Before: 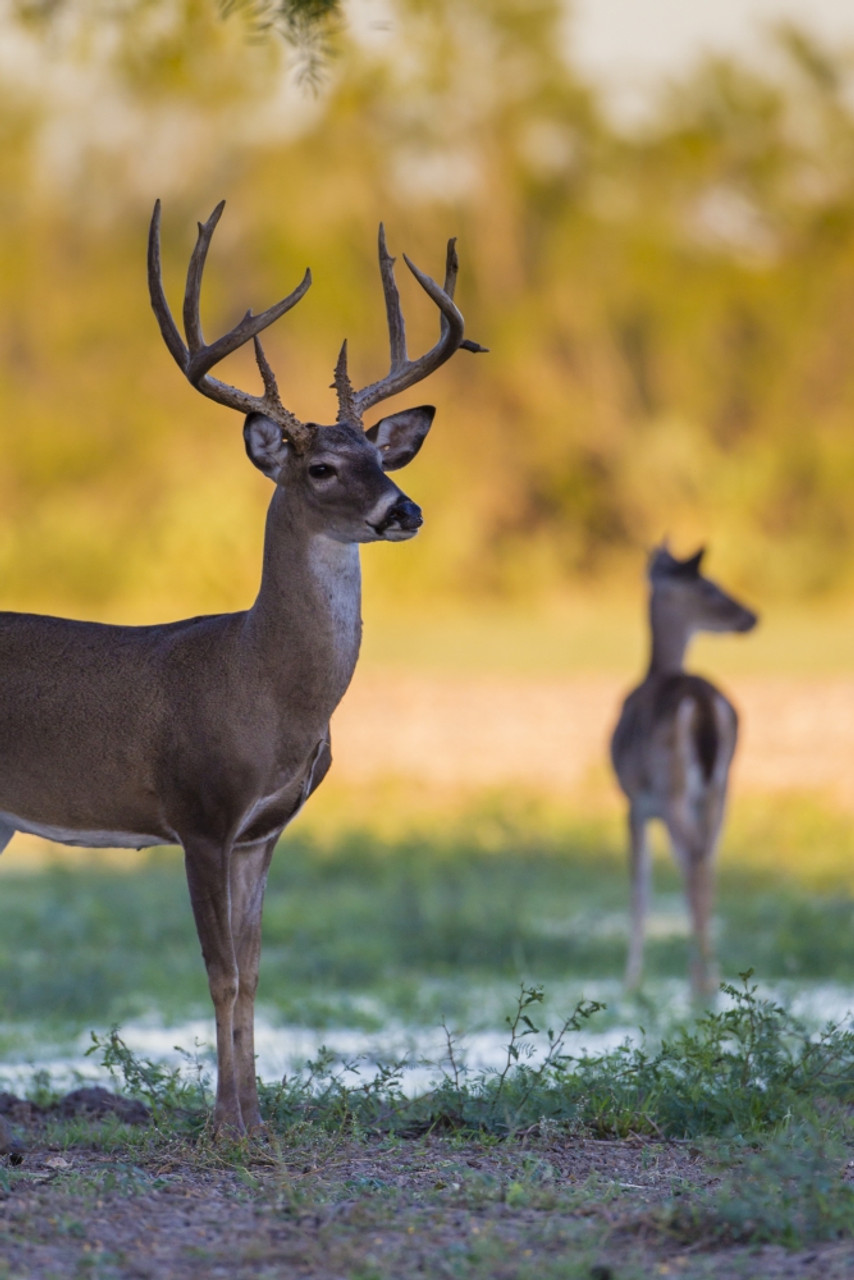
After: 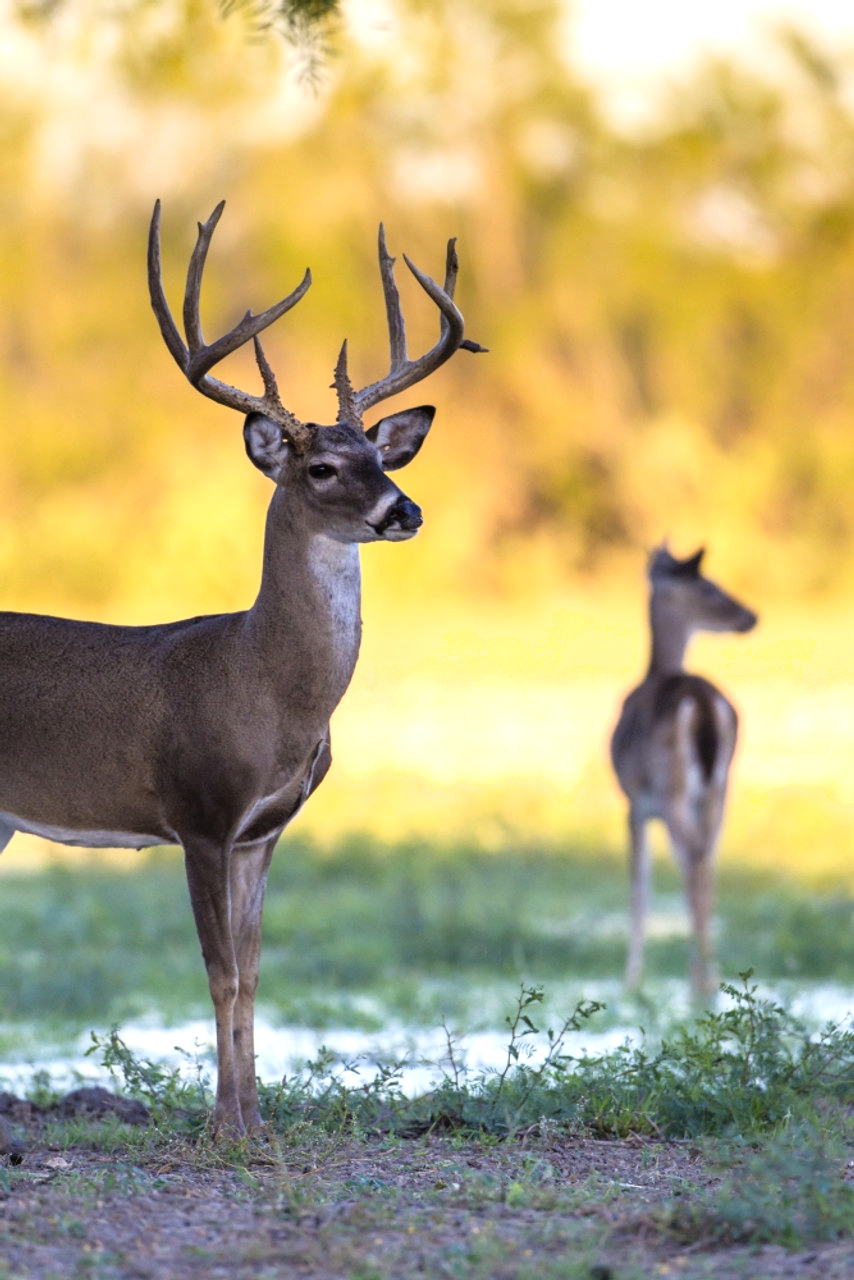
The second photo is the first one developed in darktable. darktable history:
tone equalizer: -8 EV -0.751 EV, -7 EV -0.719 EV, -6 EV -0.574 EV, -5 EV -0.39 EV, -3 EV 0.405 EV, -2 EV 0.6 EV, -1 EV 0.689 EV, +0 EV 0.749 EV
shadows and highlights: shadows -0.749, highlights 38.04
